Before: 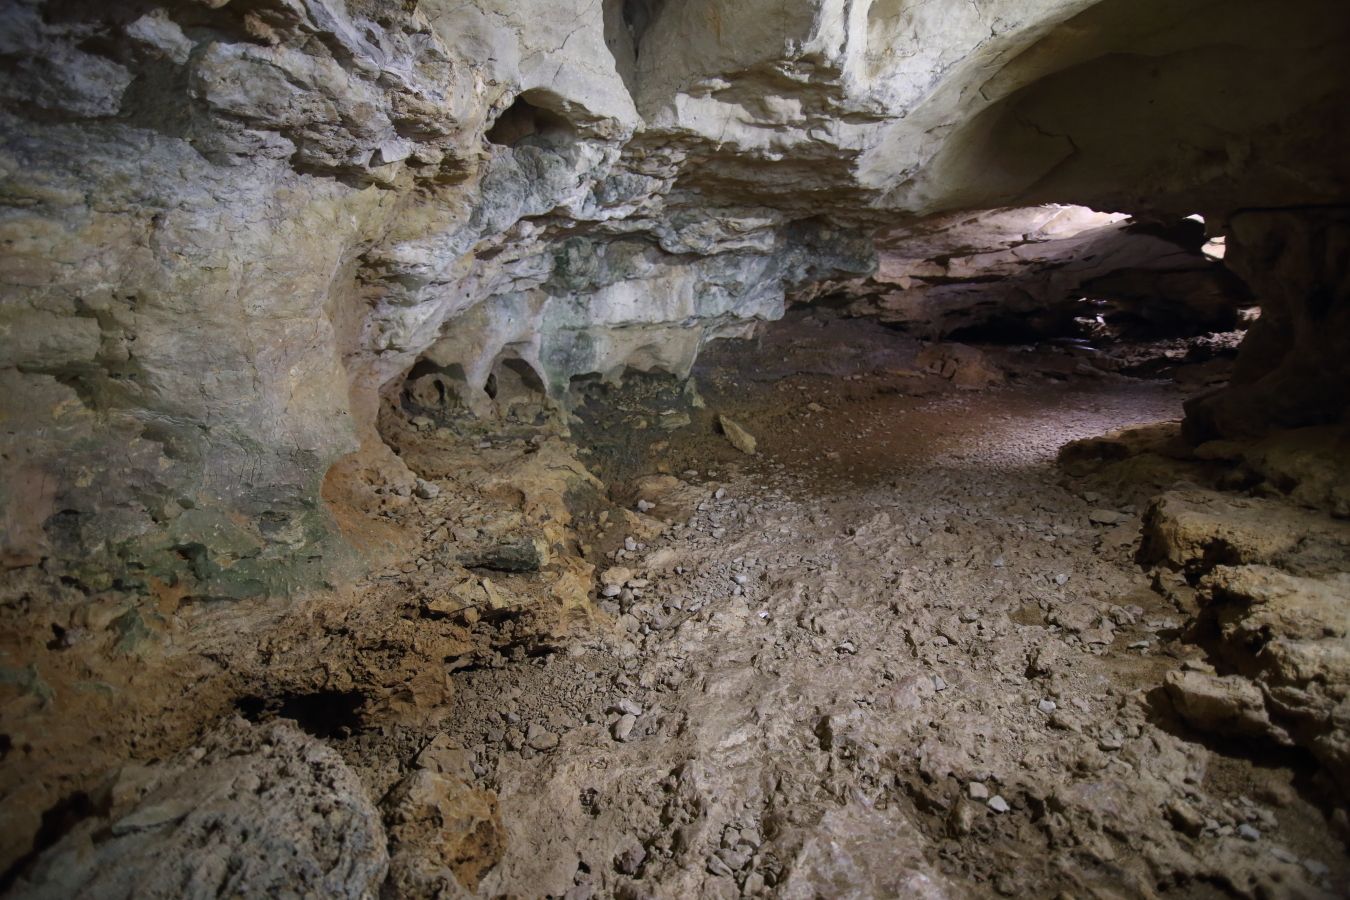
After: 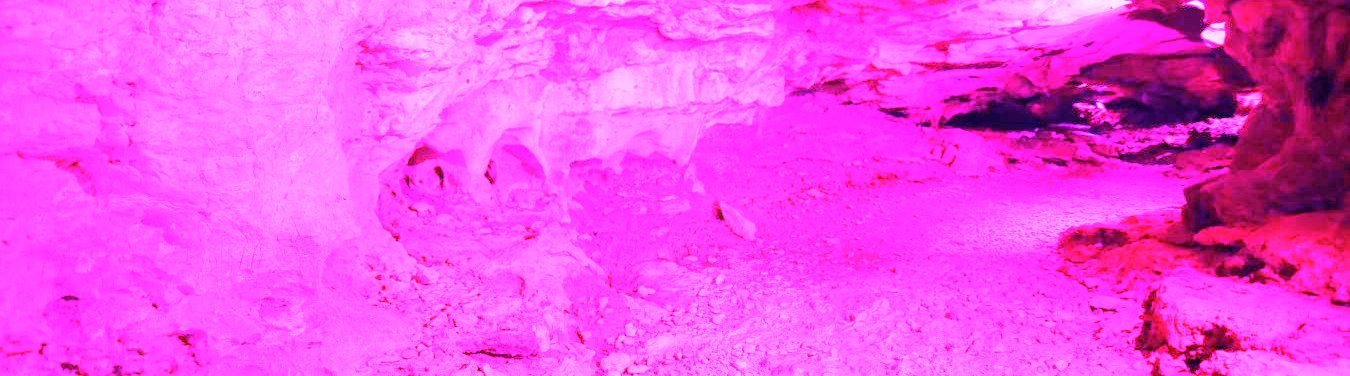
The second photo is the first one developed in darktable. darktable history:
crop and rotate: top 23.84%, bottom 34.294%
white balance: red 8, blue 8
